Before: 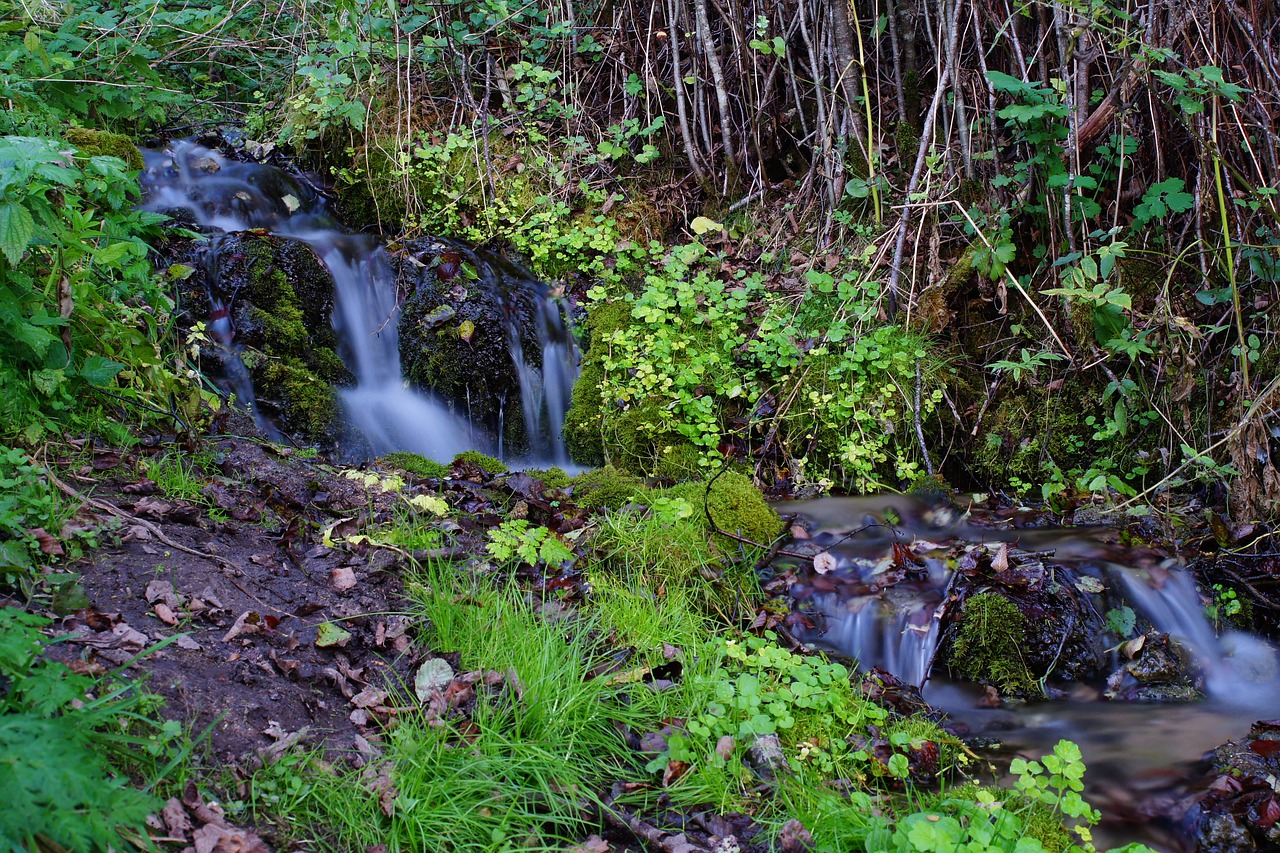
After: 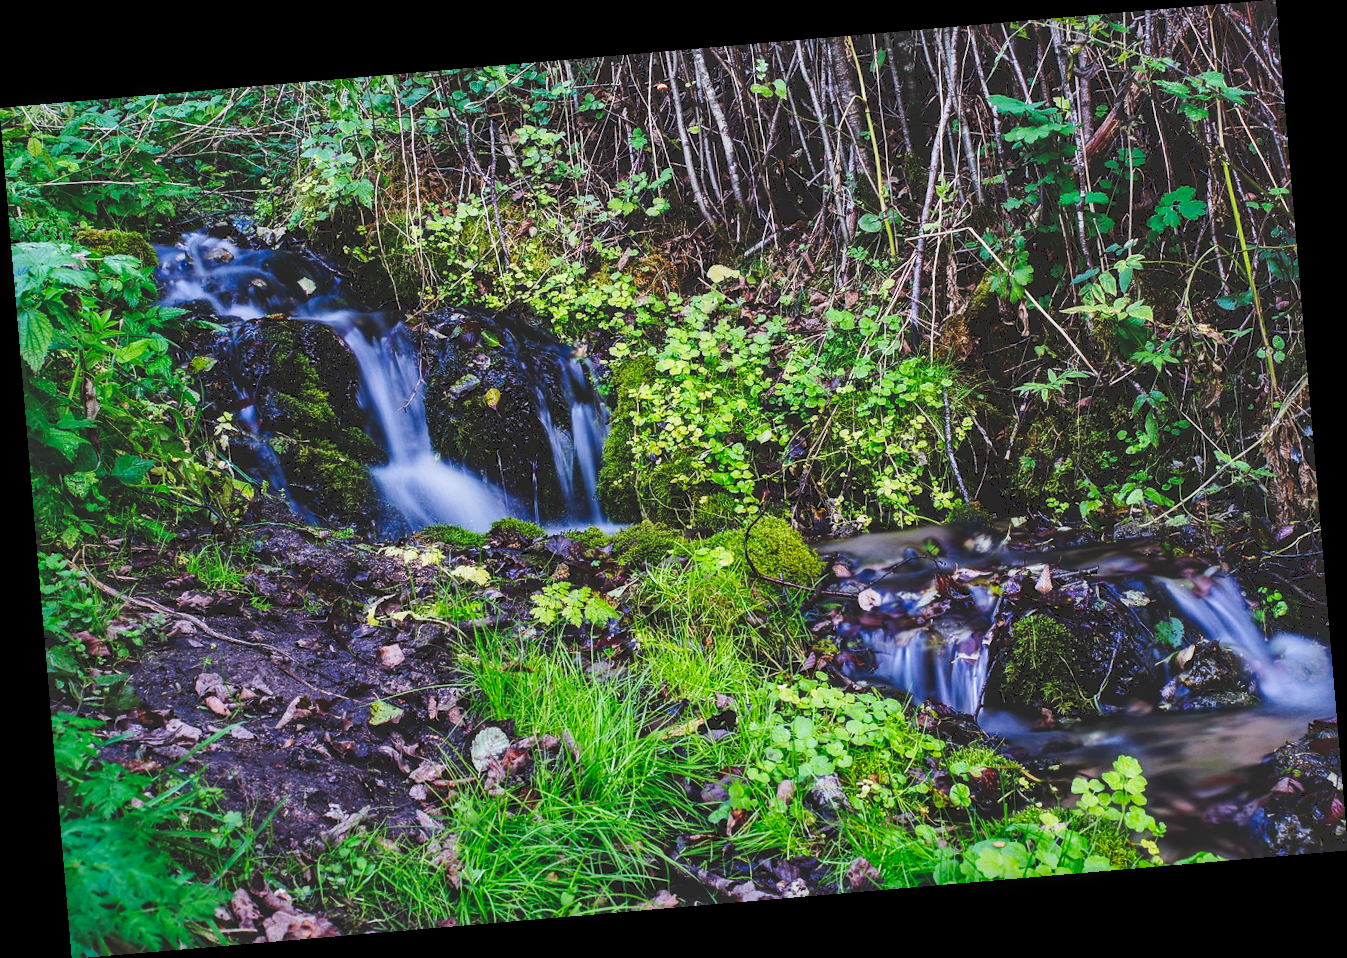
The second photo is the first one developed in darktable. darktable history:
rotate and perspective: rotation -4.86°, automatic cropping off
local contrast: detail 130%
tone curve: curves: ch0 [(0, 0) (0.003, 0.17) (0.011, 0.17) (0.025, 0.17) (0.044, 0.168) (0.069, 0.167) (0.1, 0.173) (0.136, 0.181) (0.177, 0.199) (0.224, 0.226) (0.277, 0.271) (0.335, 0.333) (0.399, 0.419) (0.468, 0.52) (0.543, 0.621) (0.623, 0.716) (0.709, 0.795) (0.801, 0.867) (0.898, 0.914) (1, 1)], preserve colors none
